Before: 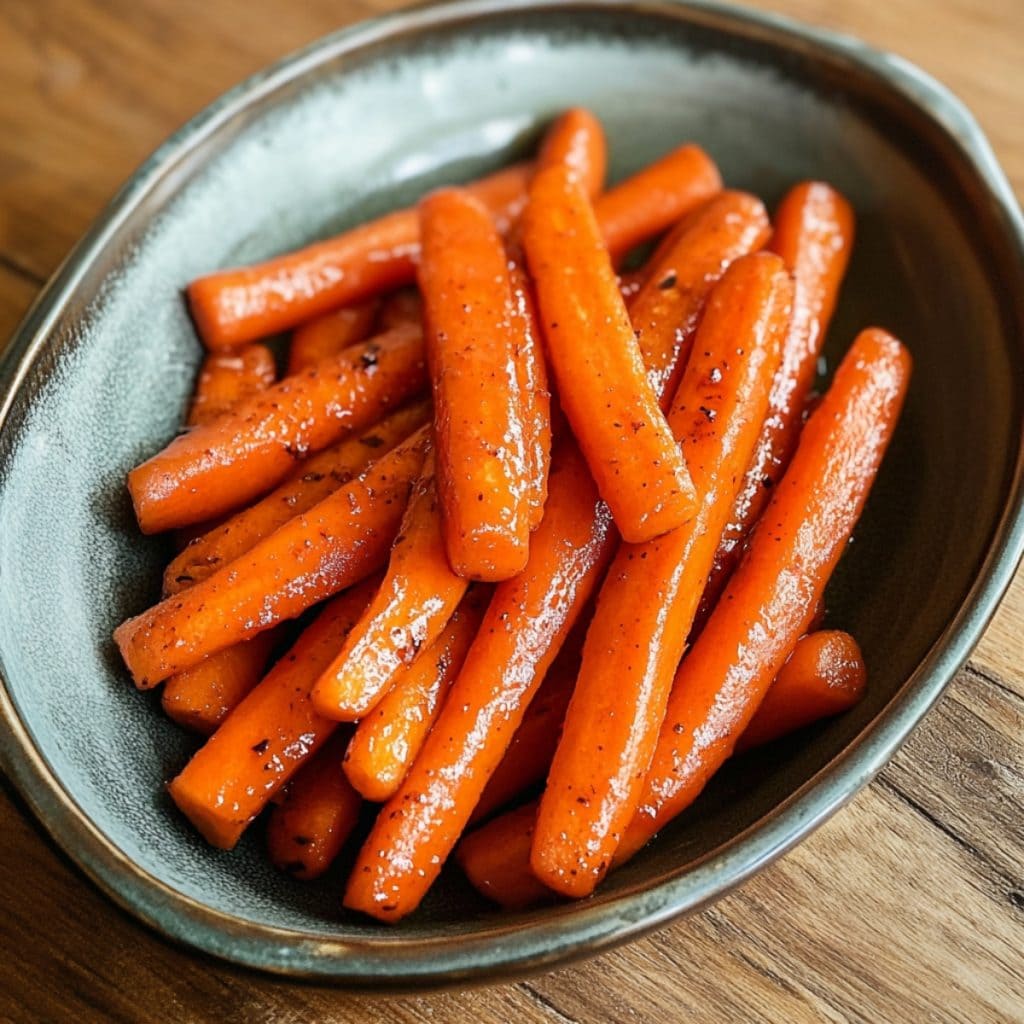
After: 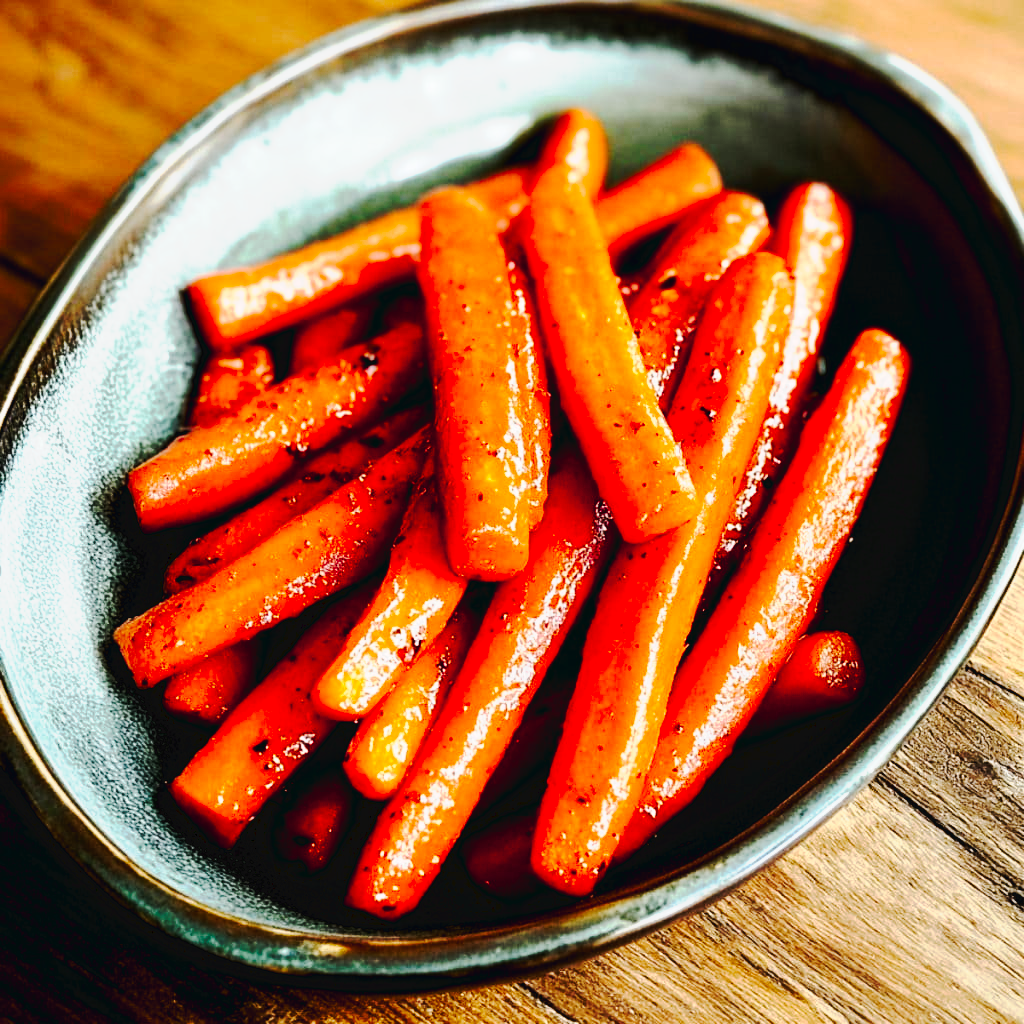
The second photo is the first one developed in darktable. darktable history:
tone curve: curves: ch0 [(0, 0) (0.003, 0.043) (0.011, 0.043) (0.025, 0.035) (0.044, 0.042) (0.069, 0.035) (0.1, 0.03) (0.136, 0.017) (0.177, 0.03) (0.224, 0.06) (0.277, 0.118) (0.335, 0.189) (0.399, 0.297) (0.468, 0.483) (0.543, 0.631) (0.623, 0.746) (0.709, 0.823) (0.801, 0.944) (0.898, 0.966) (1, 1)], preserve colors none
